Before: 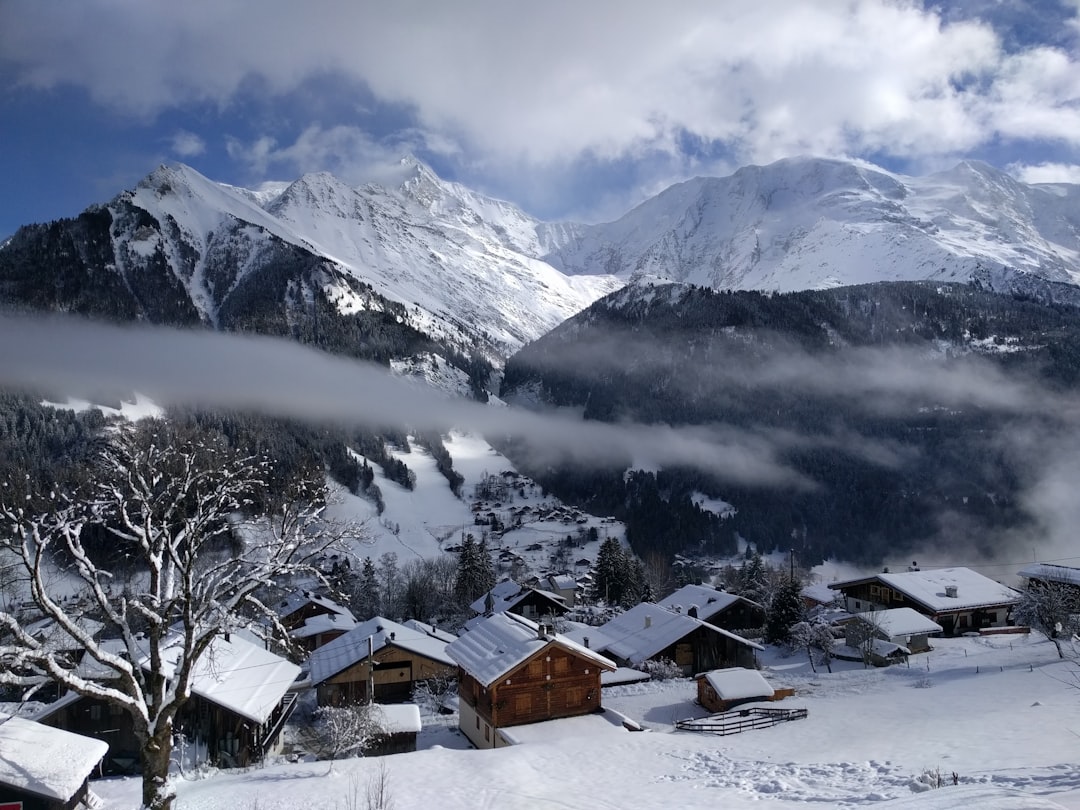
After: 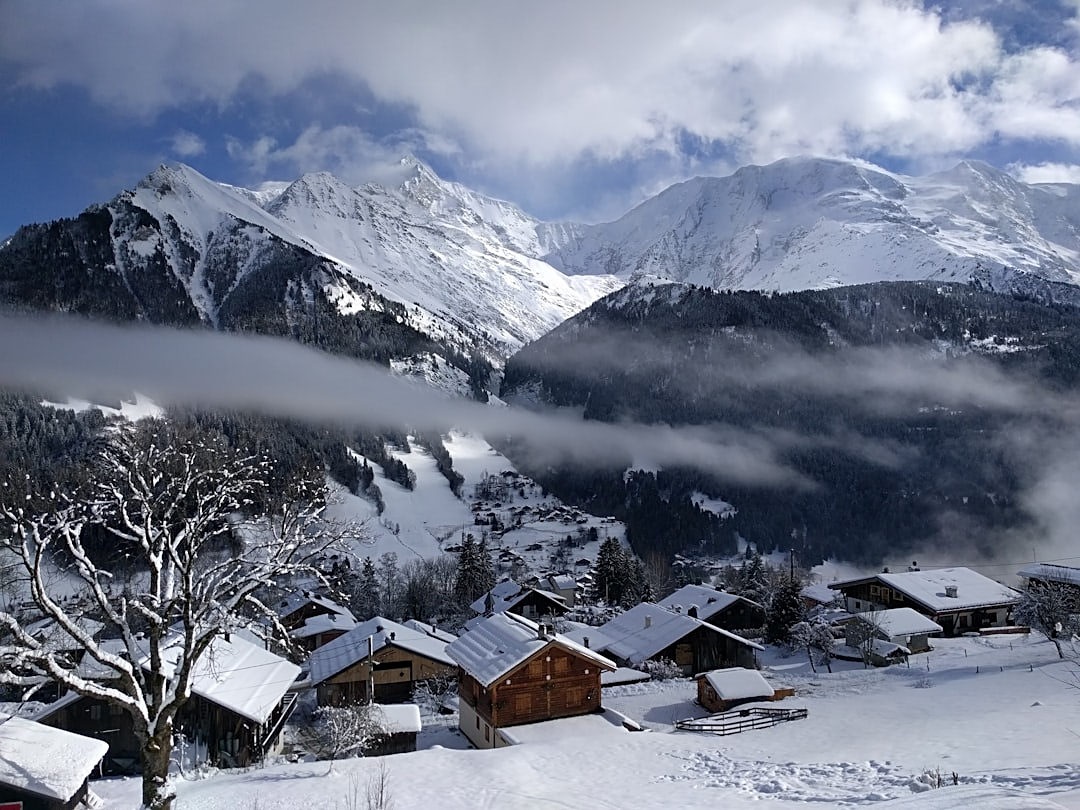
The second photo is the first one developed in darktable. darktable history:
sharpen: on, module defaults
color correction: highlights b* -0.05
